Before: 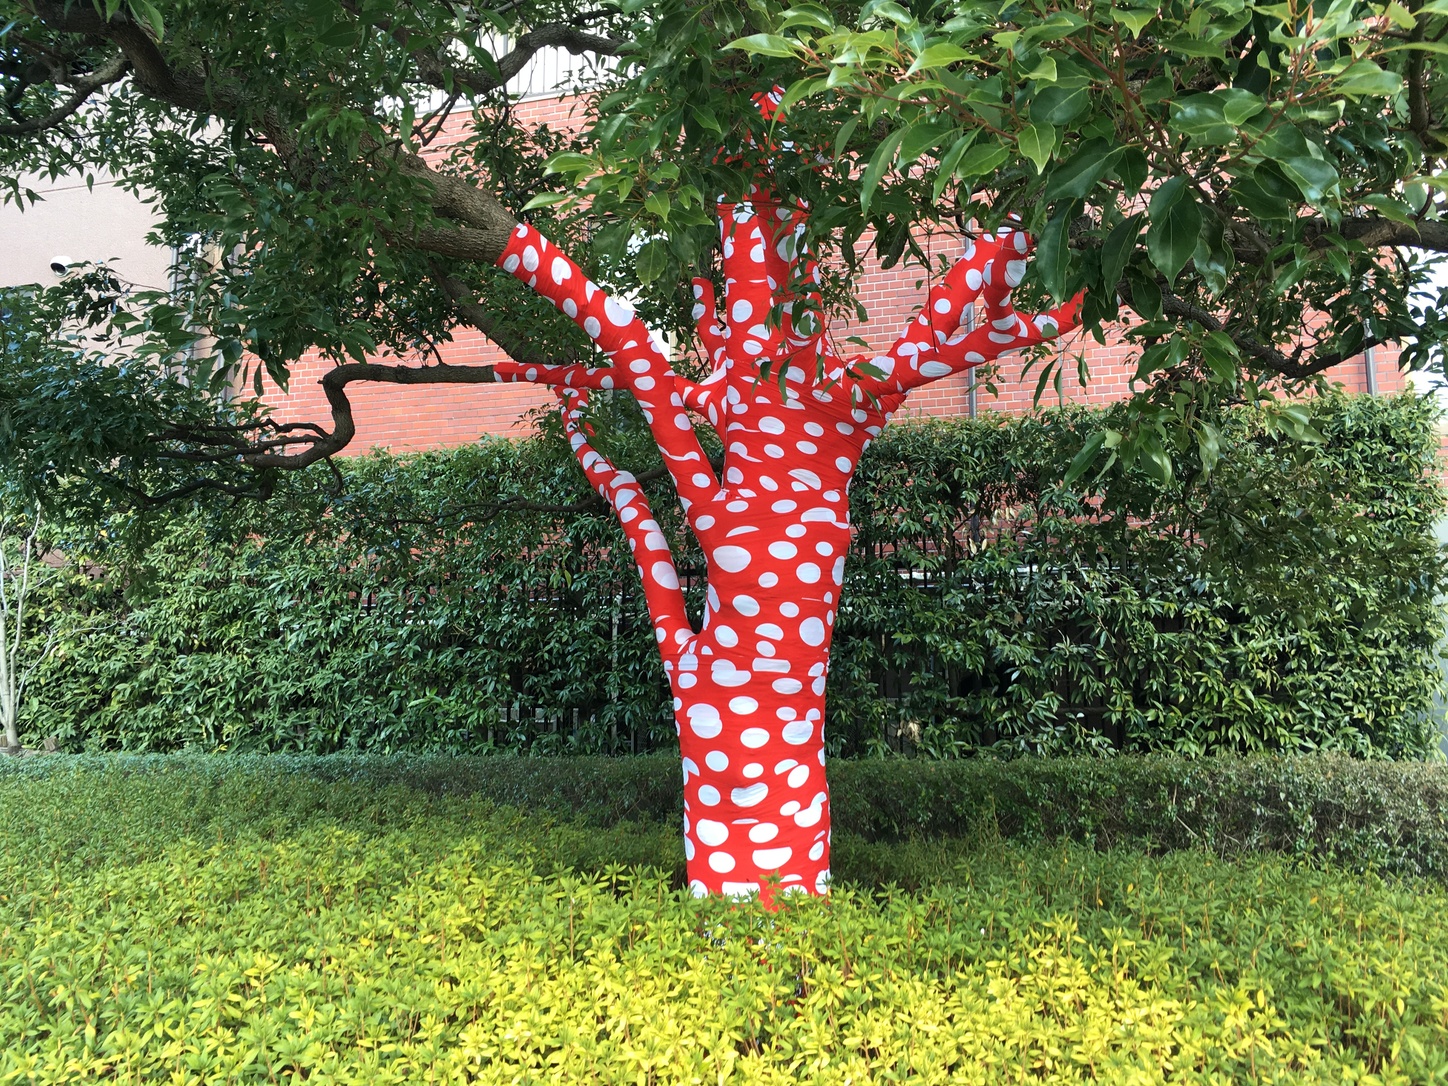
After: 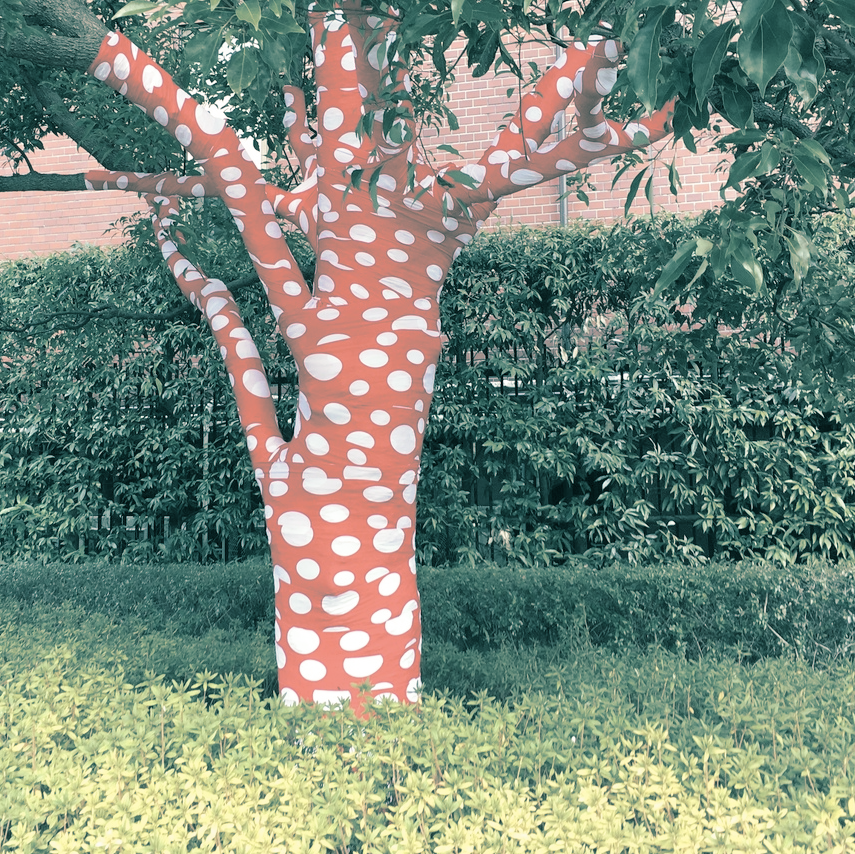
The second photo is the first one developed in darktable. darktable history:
levels: levels [0, 0.478, 1]
crop and rotate: left 28.256%, top 17.734%, right 12.656%, bottom 3.573%
contrast brightness saturation: brightness 0.18, saturation -0.5
split-toning: shadows › hue 186.43°, highlights › hue 49.29°, compress 30.29%
